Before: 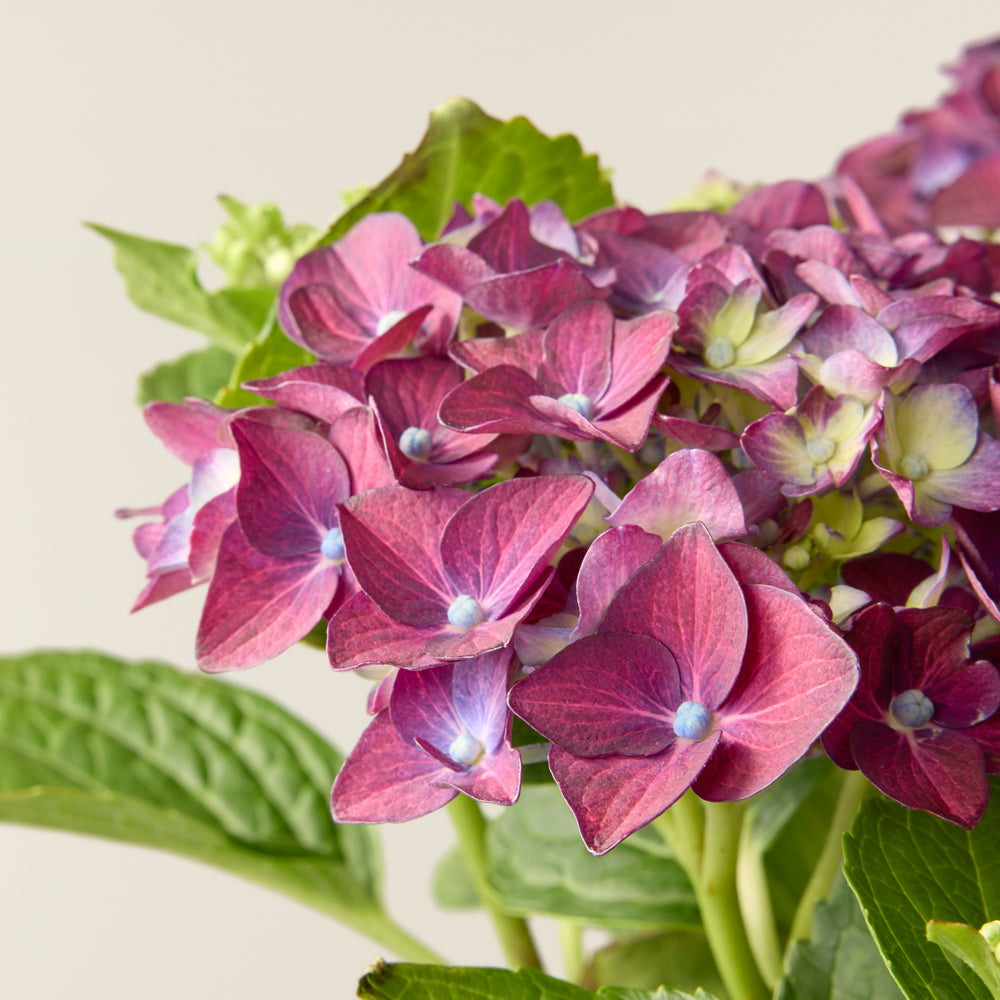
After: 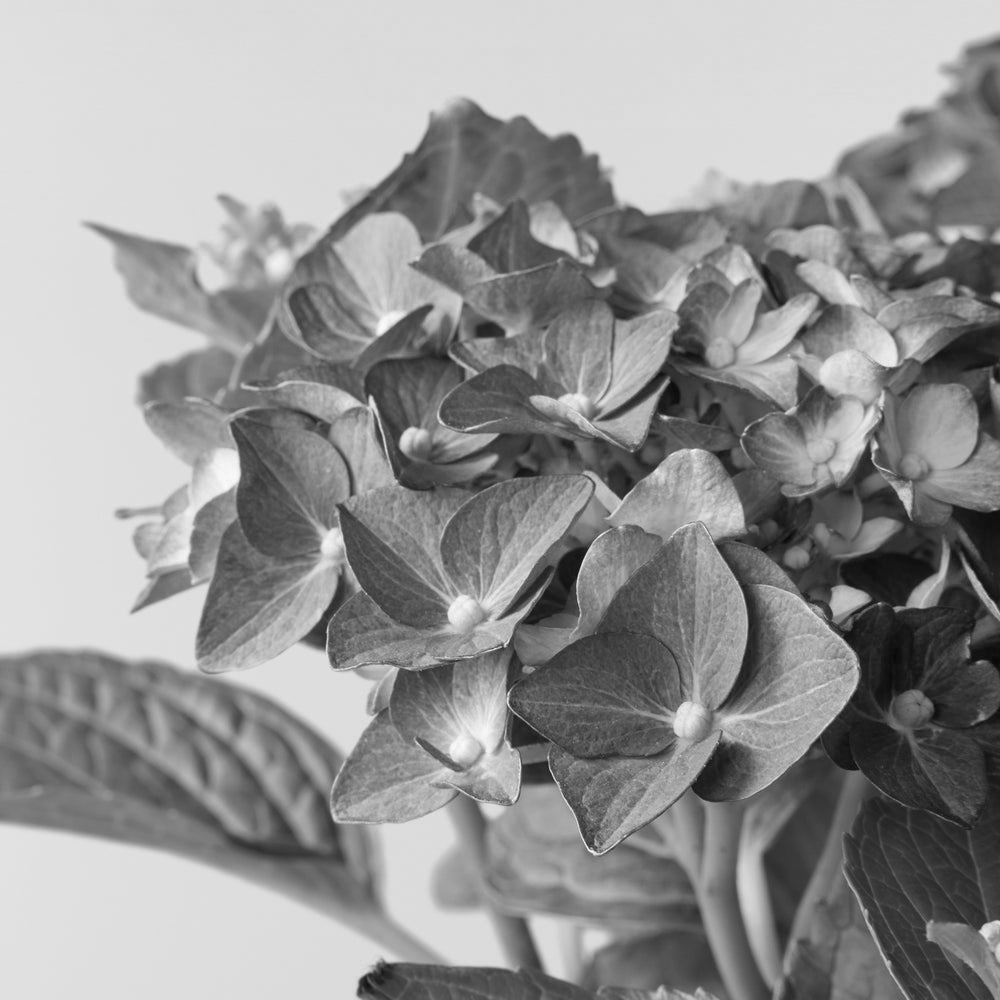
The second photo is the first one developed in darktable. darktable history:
color calibration: output gray [0.246, 0.254, 0.501, 0], illuminant F (fluorescent), F source F9 (Cool White Deluxe 4150 K) – high CRI, x 0.374, y 0.373, temperature 4161.91 K
